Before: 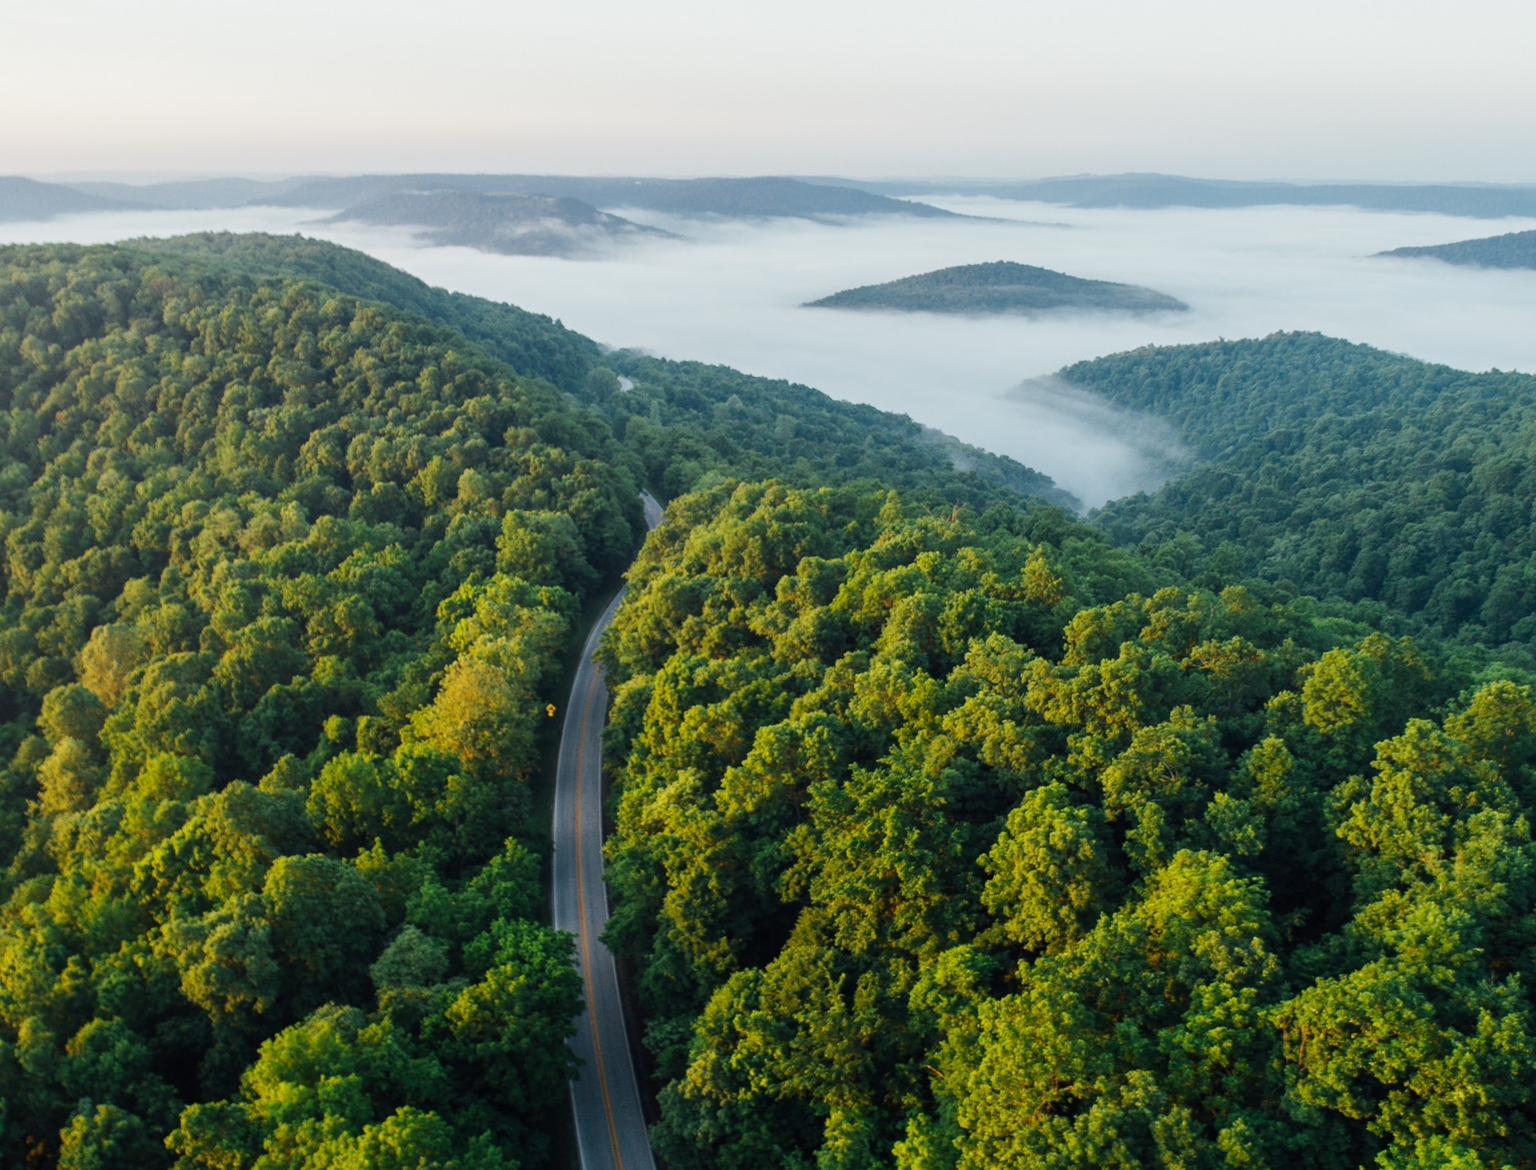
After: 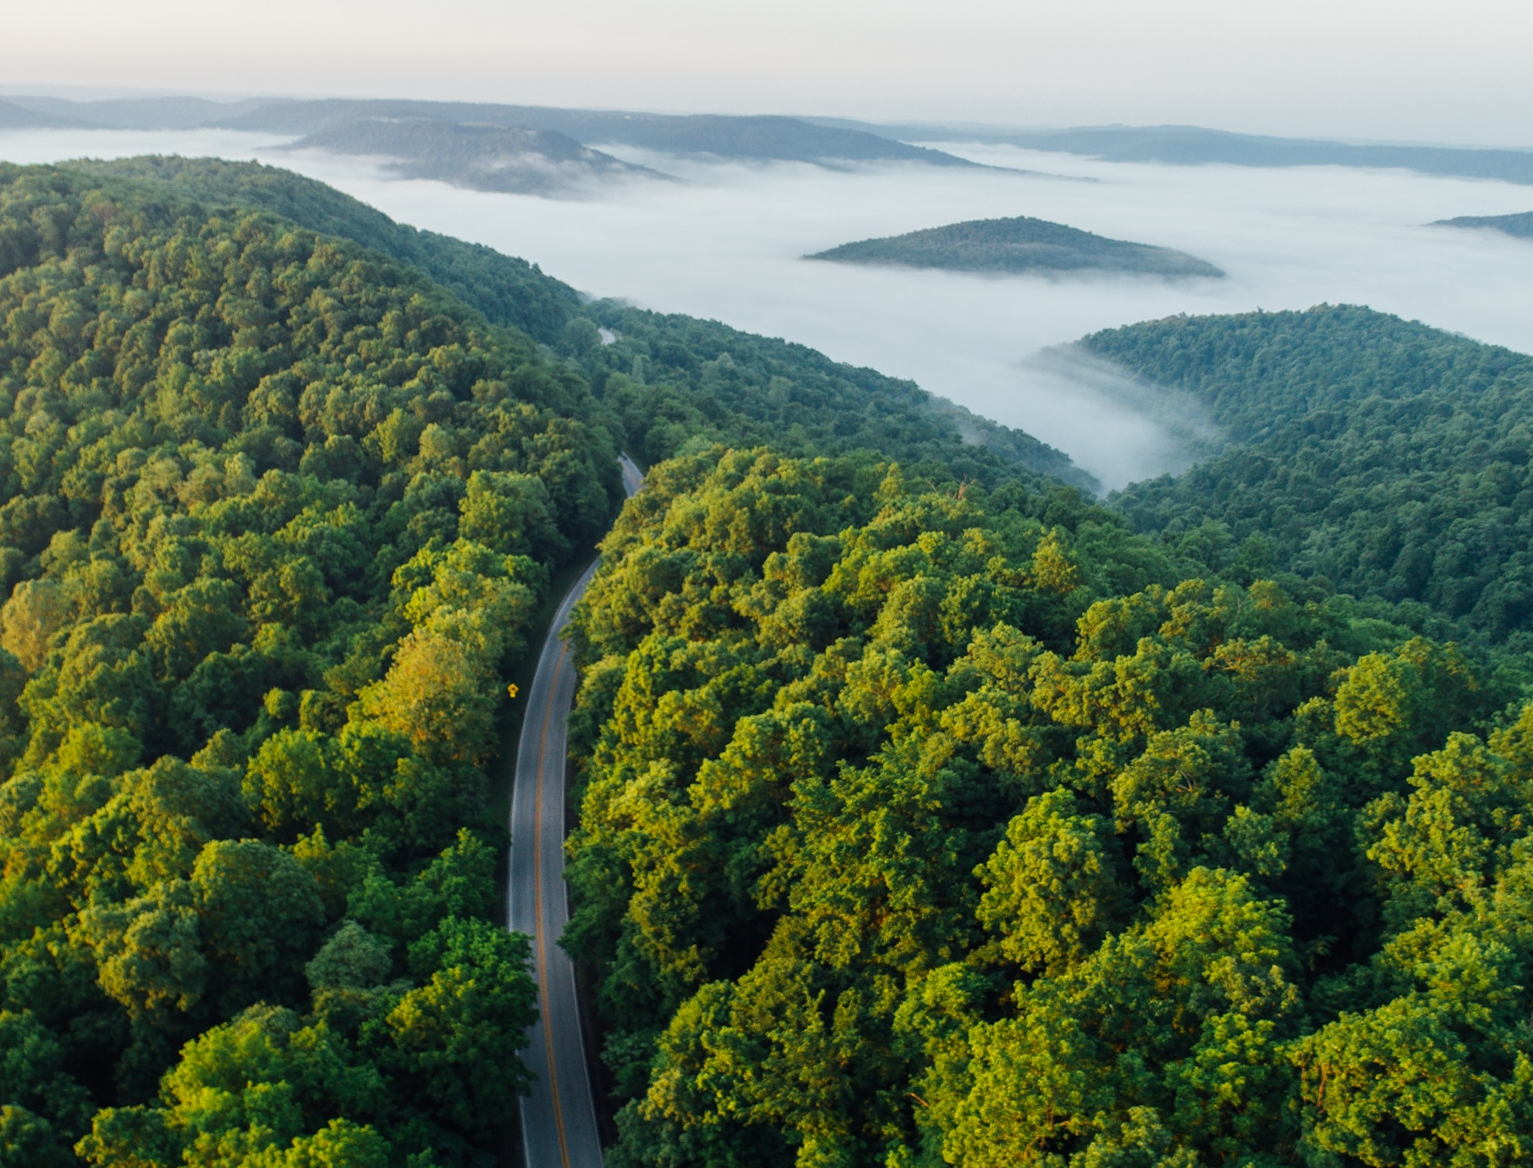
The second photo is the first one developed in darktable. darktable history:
crop and rotate: angle -1.96°, left 3.097%, top 4.154%, right 1.586%, bottom 0.529%
white balance: emerald 1
